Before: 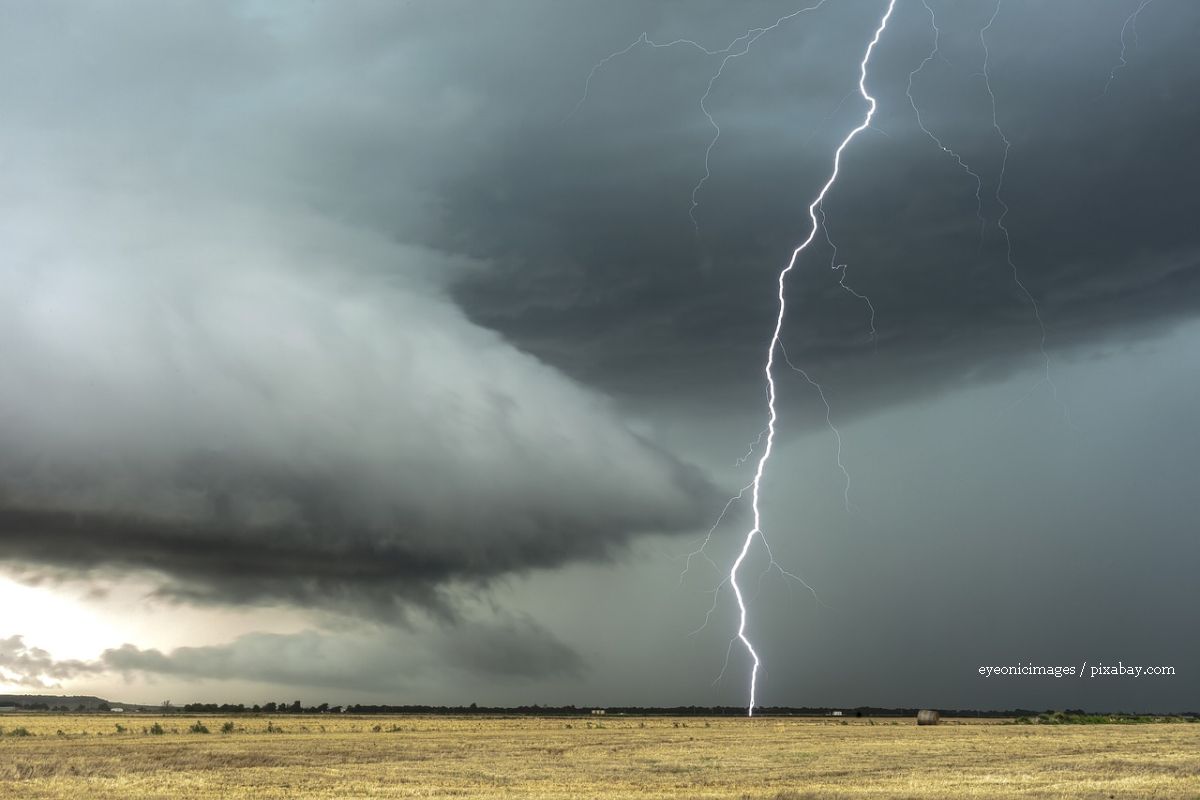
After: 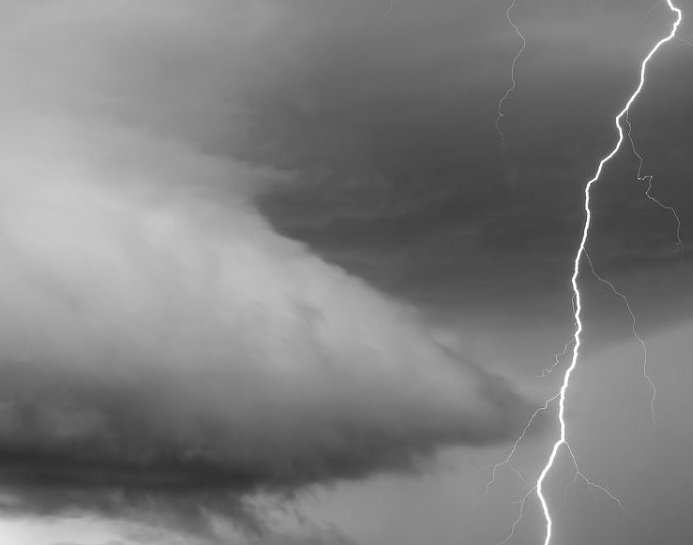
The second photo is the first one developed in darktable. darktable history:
crop: left 16.202%, top 11.208%, right 26.045%, bottom 20.557%
monochrome: a 2.21, b -1.33, size 2.2
